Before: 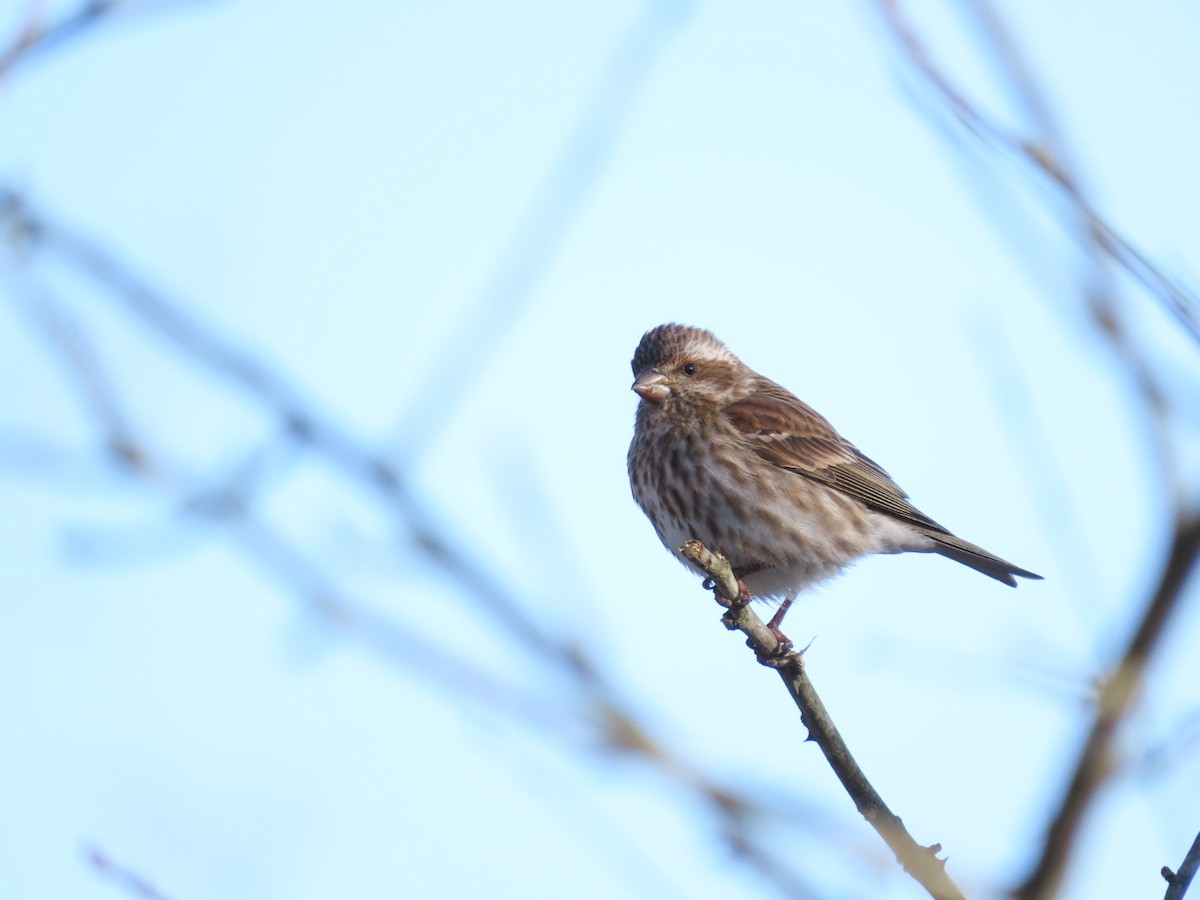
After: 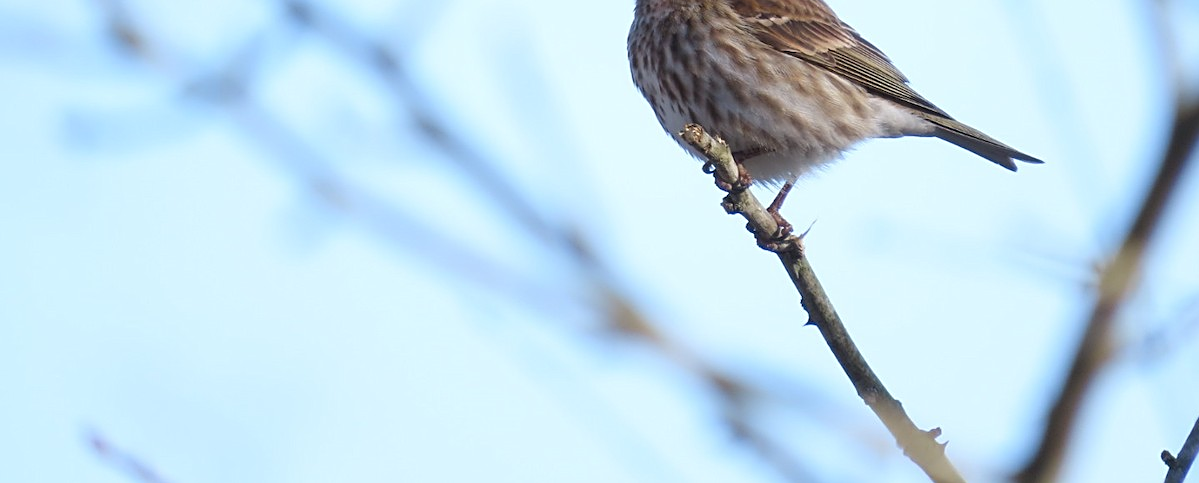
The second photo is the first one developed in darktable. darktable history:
crop and rotate: top 46.237%
sharpen: on, module defaults
